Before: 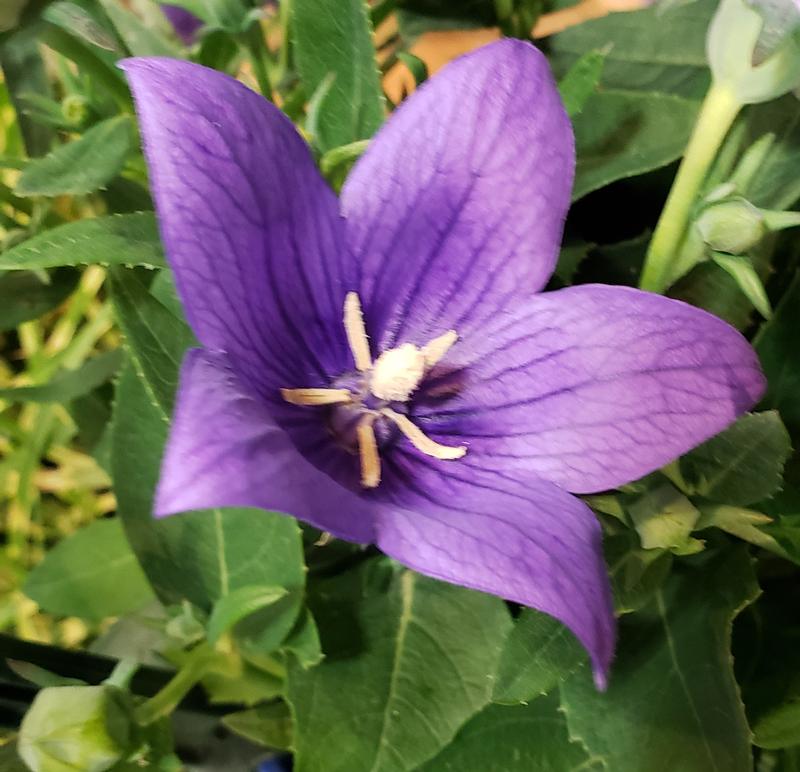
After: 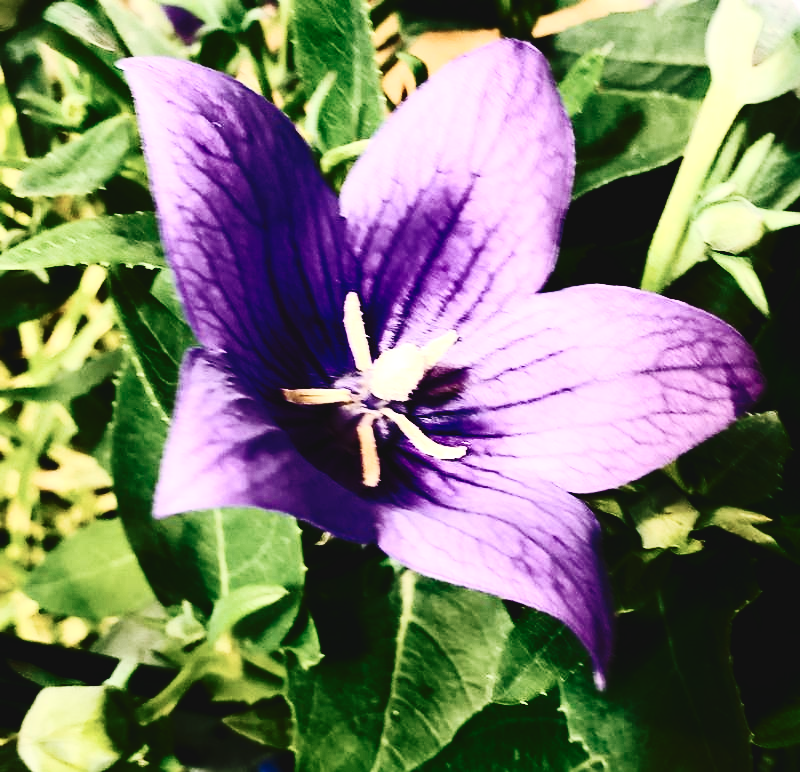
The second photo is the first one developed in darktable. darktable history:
color balance rgb: shadows lift › chroma 2.79%, shadows lift › hue 190.66°, power › hue 171.85°, highlights gain › chroma 2.16%, highlights gain › hue 75.26°, global offset › luminance -0.51%, perceptual saturation grading › highlights -33.8%, perceptual saturation grading › mid-tones 14.98%, perceptual saturation grading › shadows 48.43%, perceptual brilliance grading › highlights 15.68%, perceptual brilliance grading › mid-tones 6.62%, perceptual brilliance grading › shadows -14.98%, global vibrance 11.32%, contrast 5.05%
base curve: curves: ch0 [(0, 0.024) (0.055, 0.065) (0.121, 0.166) (0.236, 0.319) (0.693, 0.726) (1, 1)], preserve colors none
contrast brightness saturation: contrast 0.5, saturation -0.1
